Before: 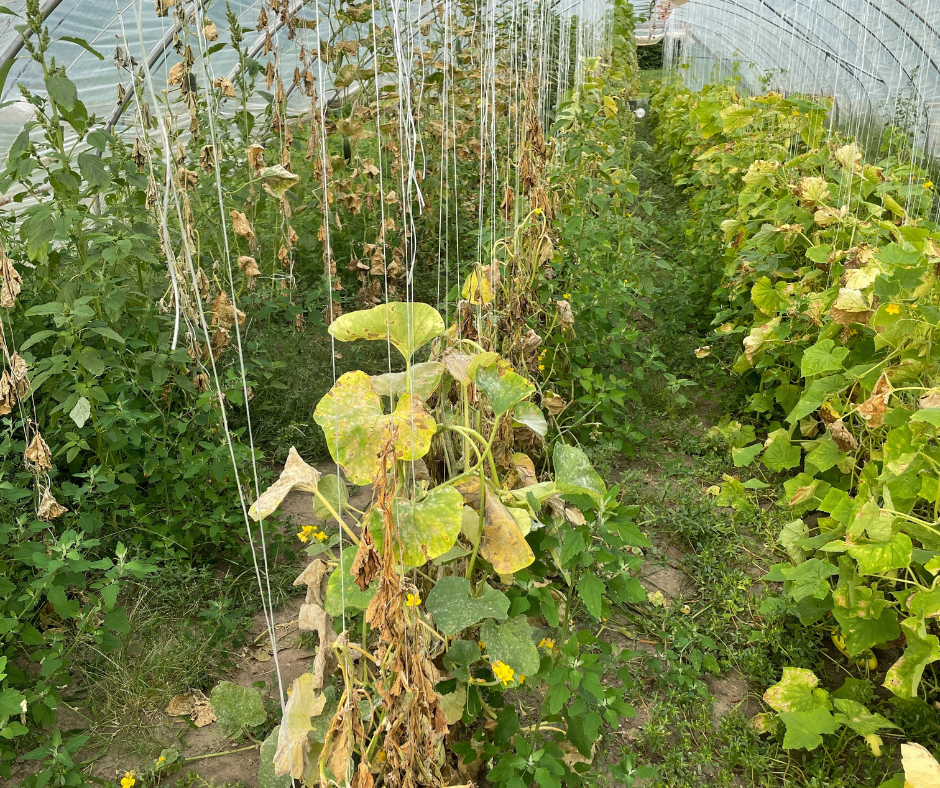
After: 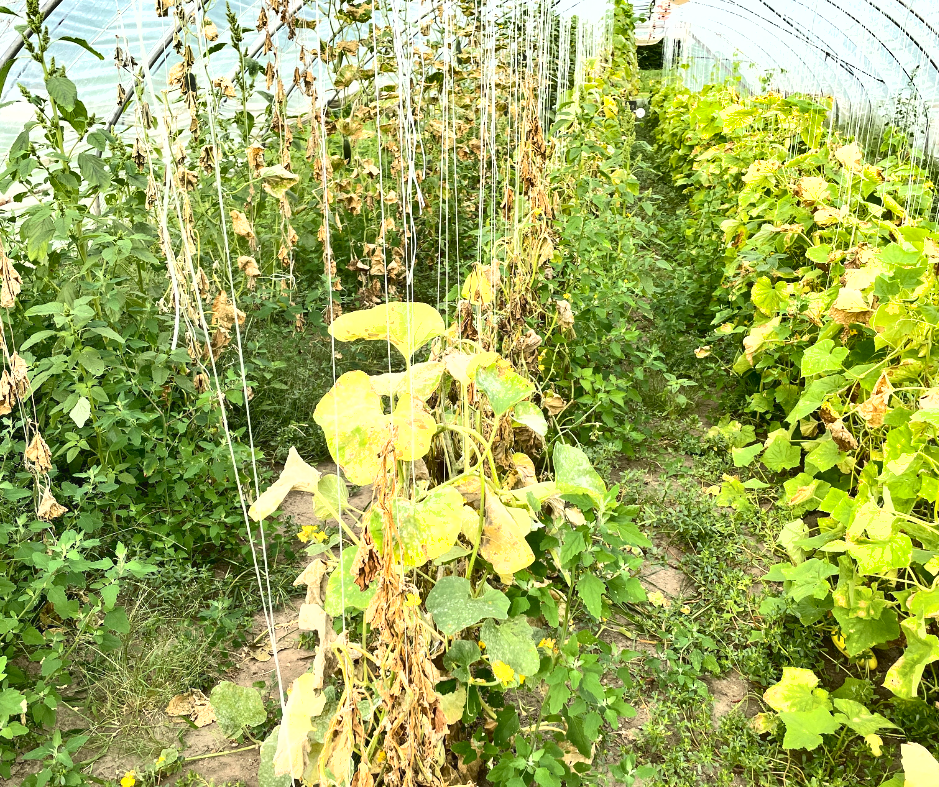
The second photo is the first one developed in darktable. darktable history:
tone curve: curves: ch0 [(0, 0.032) (0.181, 0.156) (0.751, 0.829) (1, 1)], color space Lab, independent channels
shadows and highlights: shadows 58.77, soften with gaussian
exposure: black level correction 0.001, exposure 1 EV, compensate exposure bias true, compensate highlight preservation false
